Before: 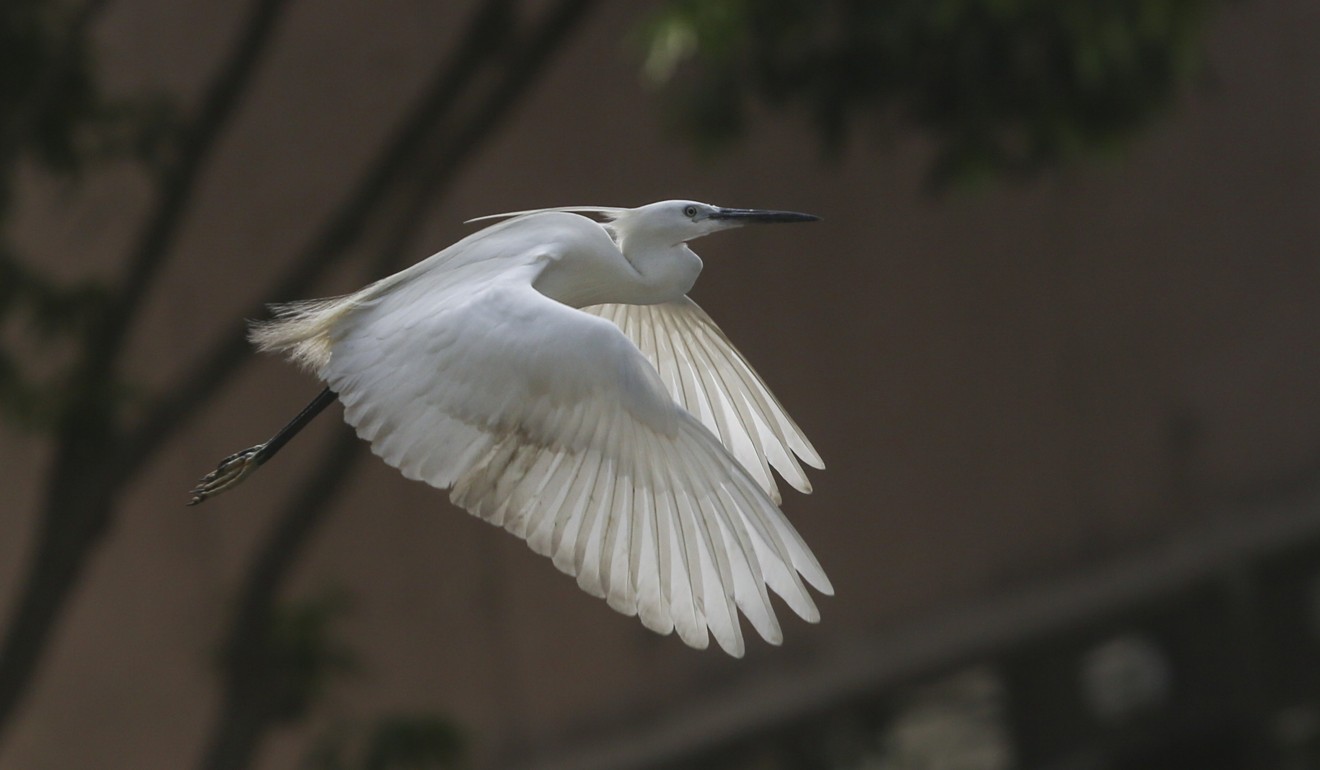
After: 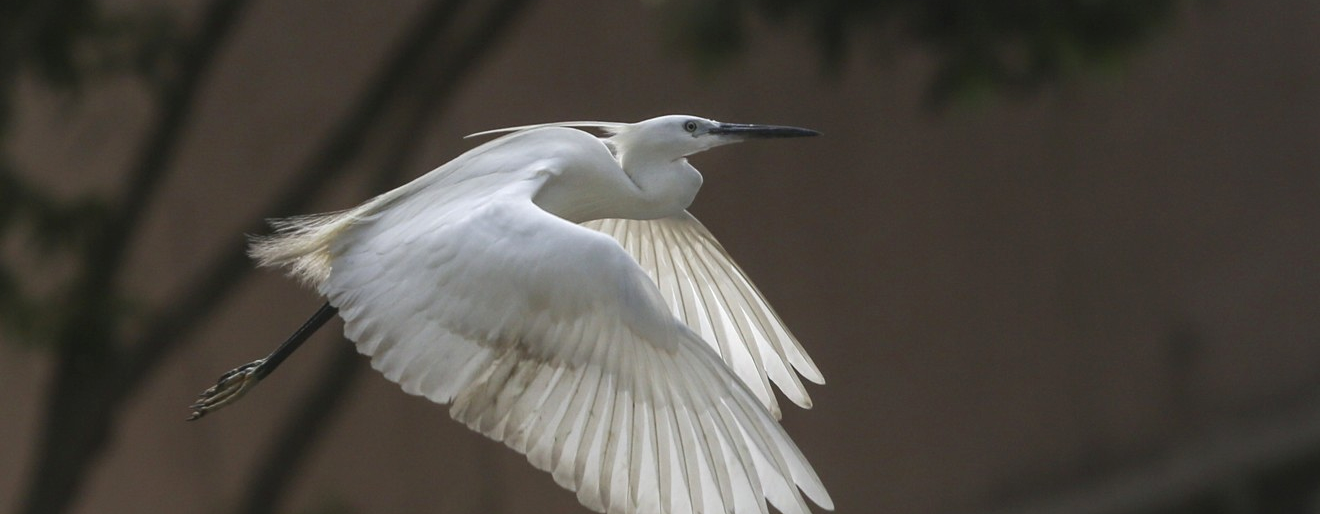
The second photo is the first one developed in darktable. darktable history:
crop: top 11.135%, bottom 22.083%
exposure: exposure 0.198 EV, compensate highlight preservation false
local contrast: highlights 105%, shadows 98%, detail 119%, midtone range 0.2
